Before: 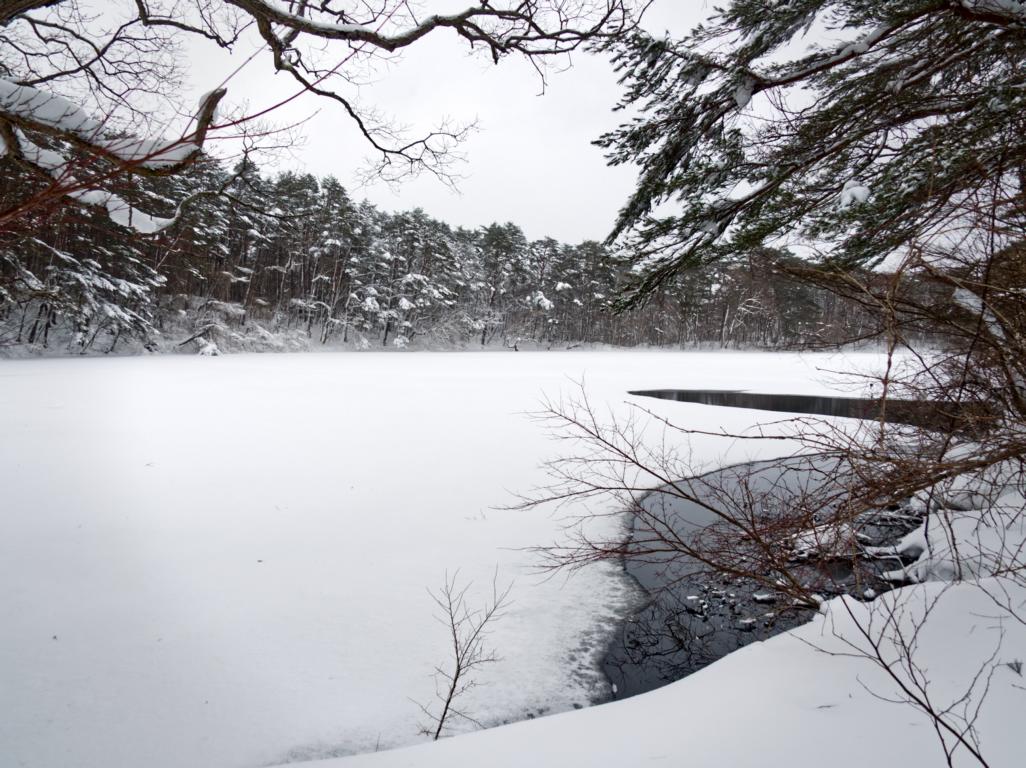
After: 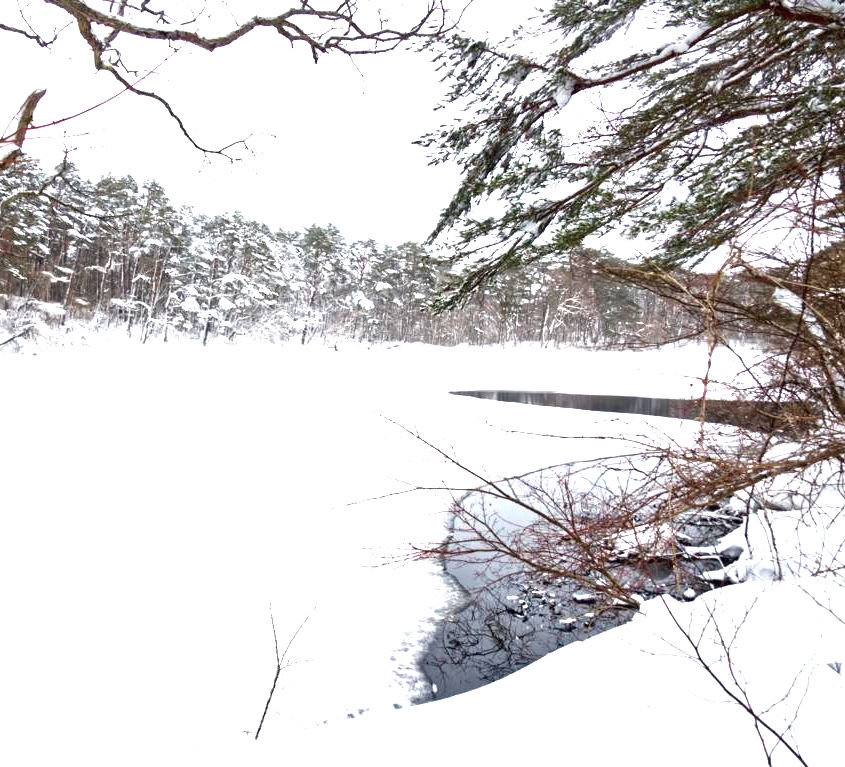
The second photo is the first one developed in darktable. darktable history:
crop: left 17.582%, bottom 0.031%
exposure: black level correction 0, exposure 1.975 EV, compensate exposure bias true, compensate highlight preservation false
